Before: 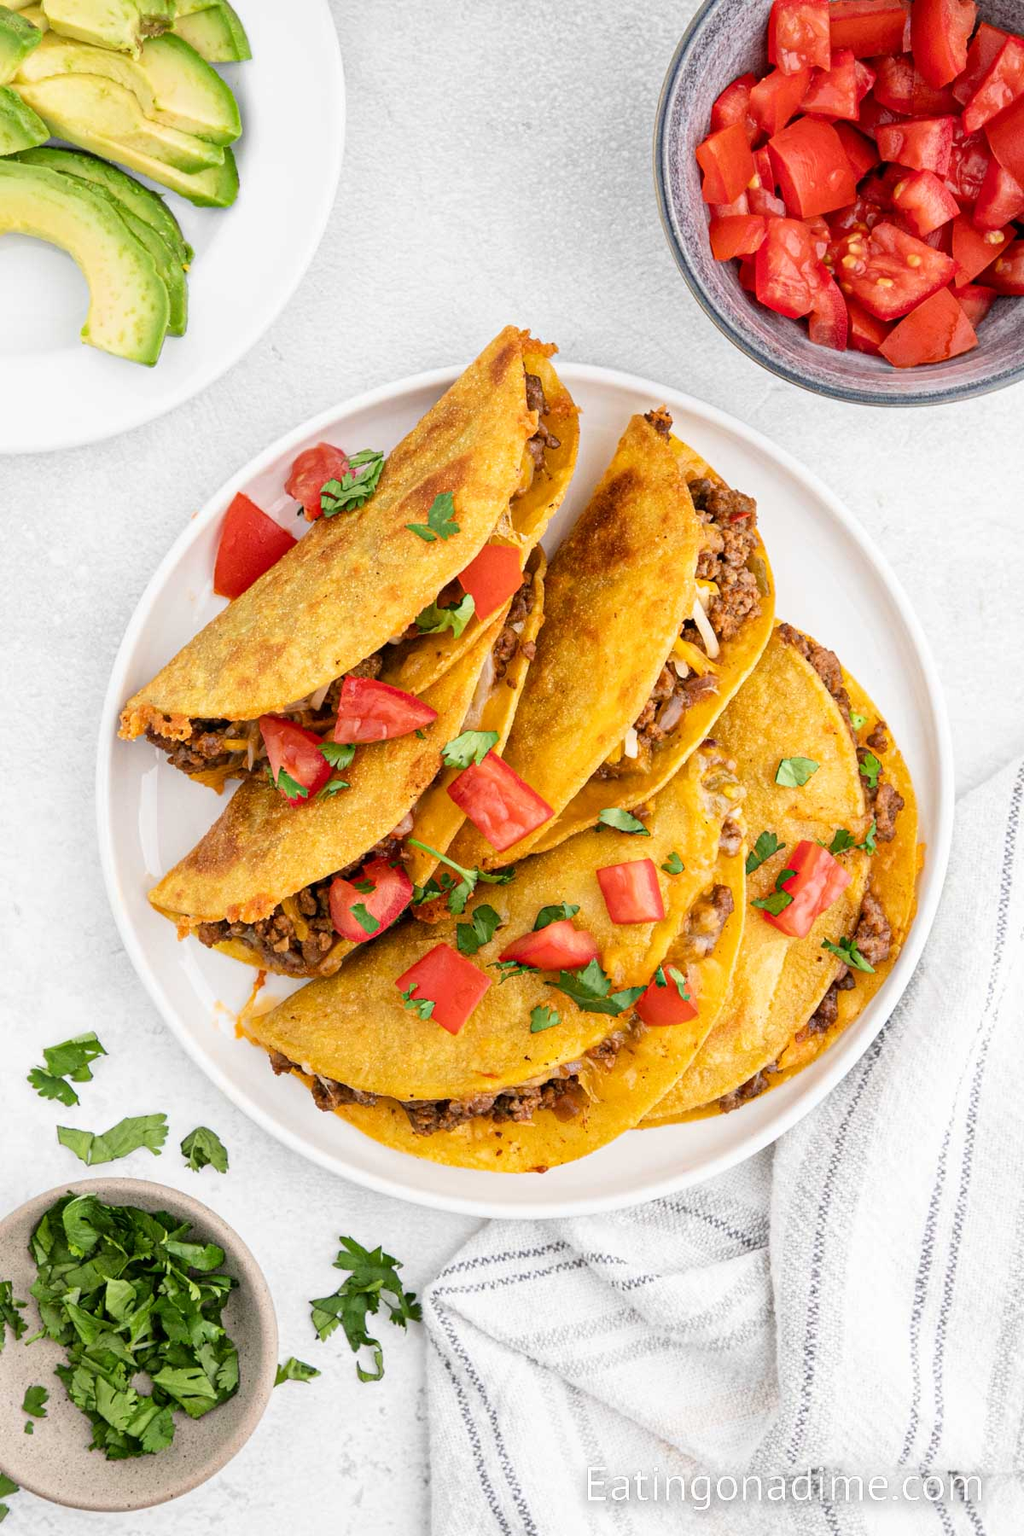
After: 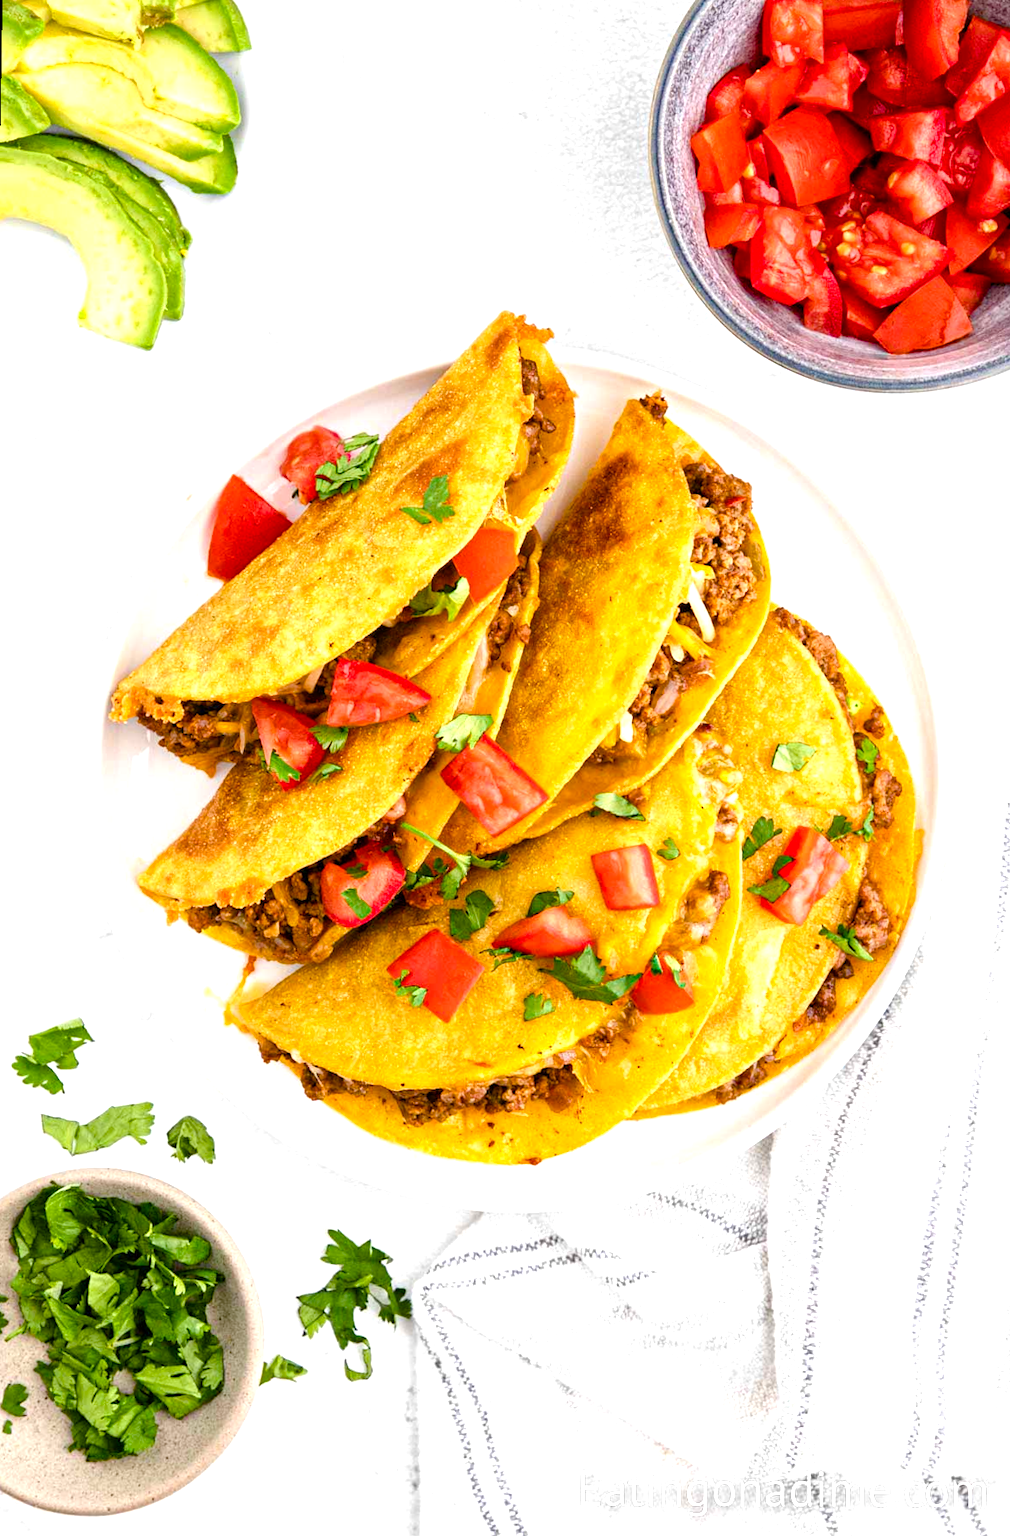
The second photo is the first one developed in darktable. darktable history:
rotate and perspective: rotation 0.226°, lens shift (vertical) -0.042, crop left 0.023, crop right 0.982, crop top 0.006, crop bottom 0.994
color balance rgb: linear chroma grading › shadows -2.2%, linear chroma grading › highlights -15%, linear chroma grading › global chroma -10%, linear chroma grading › mid-tones -10%, perceptual saturation grading › global saturation 45%, perceptual saturation grading › highlights -50%, perceptual saturation grading › shadows 30%, perceptual brilliance grading › global brilliance 18%, global vibrance 45%
